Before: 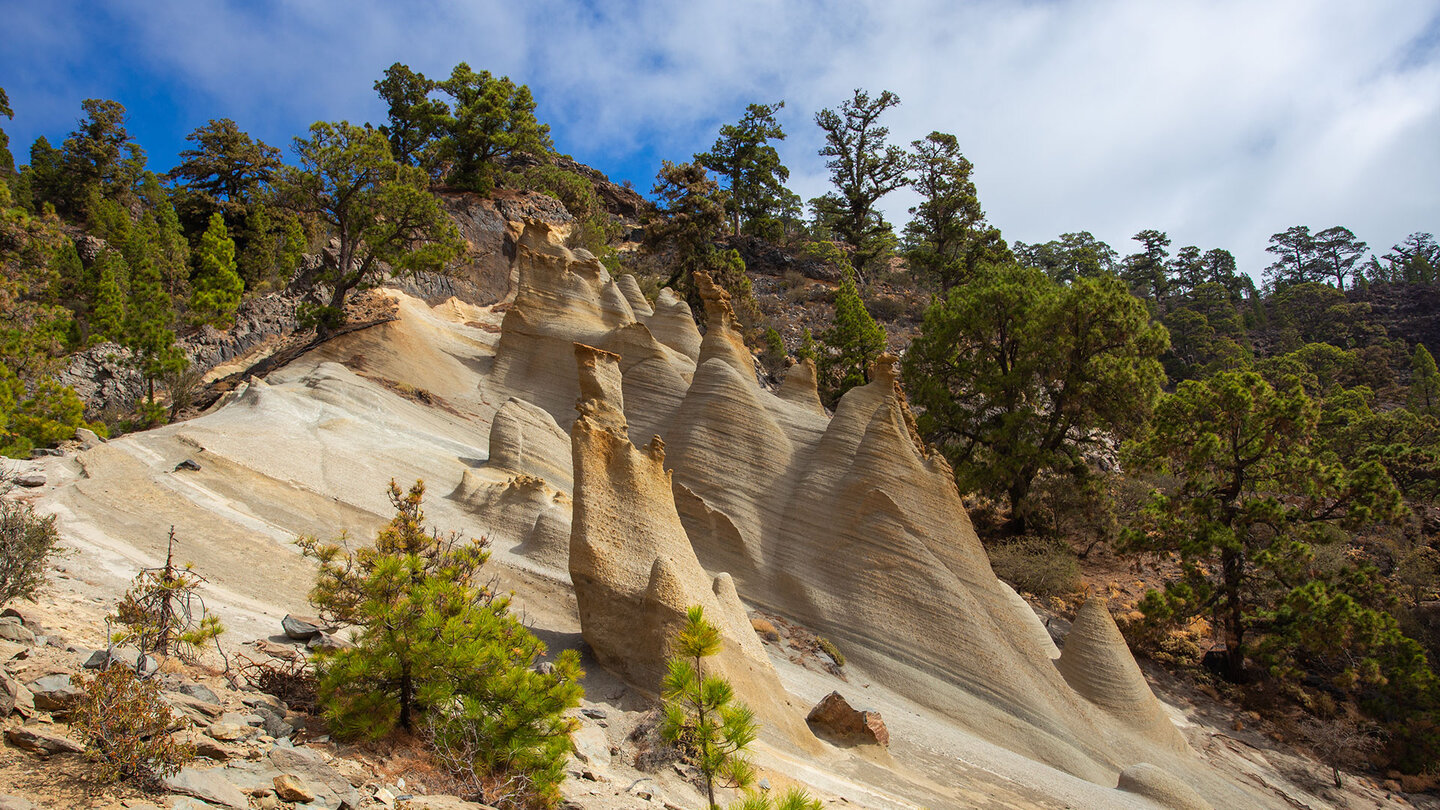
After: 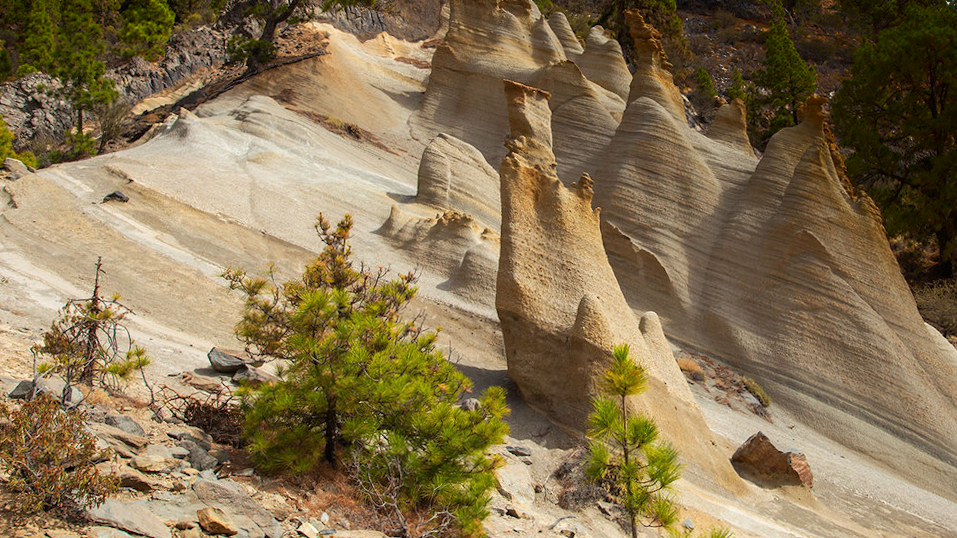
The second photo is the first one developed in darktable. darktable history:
crop and rotate: angle -0.82°, left 3.85%, top 31.828%, right 27.992%
shadows and highlights: shadows -88.03, highlights -35.45, shadows color adjustment 99.15%, highlights color adjustment 0%, soften with gaussian
